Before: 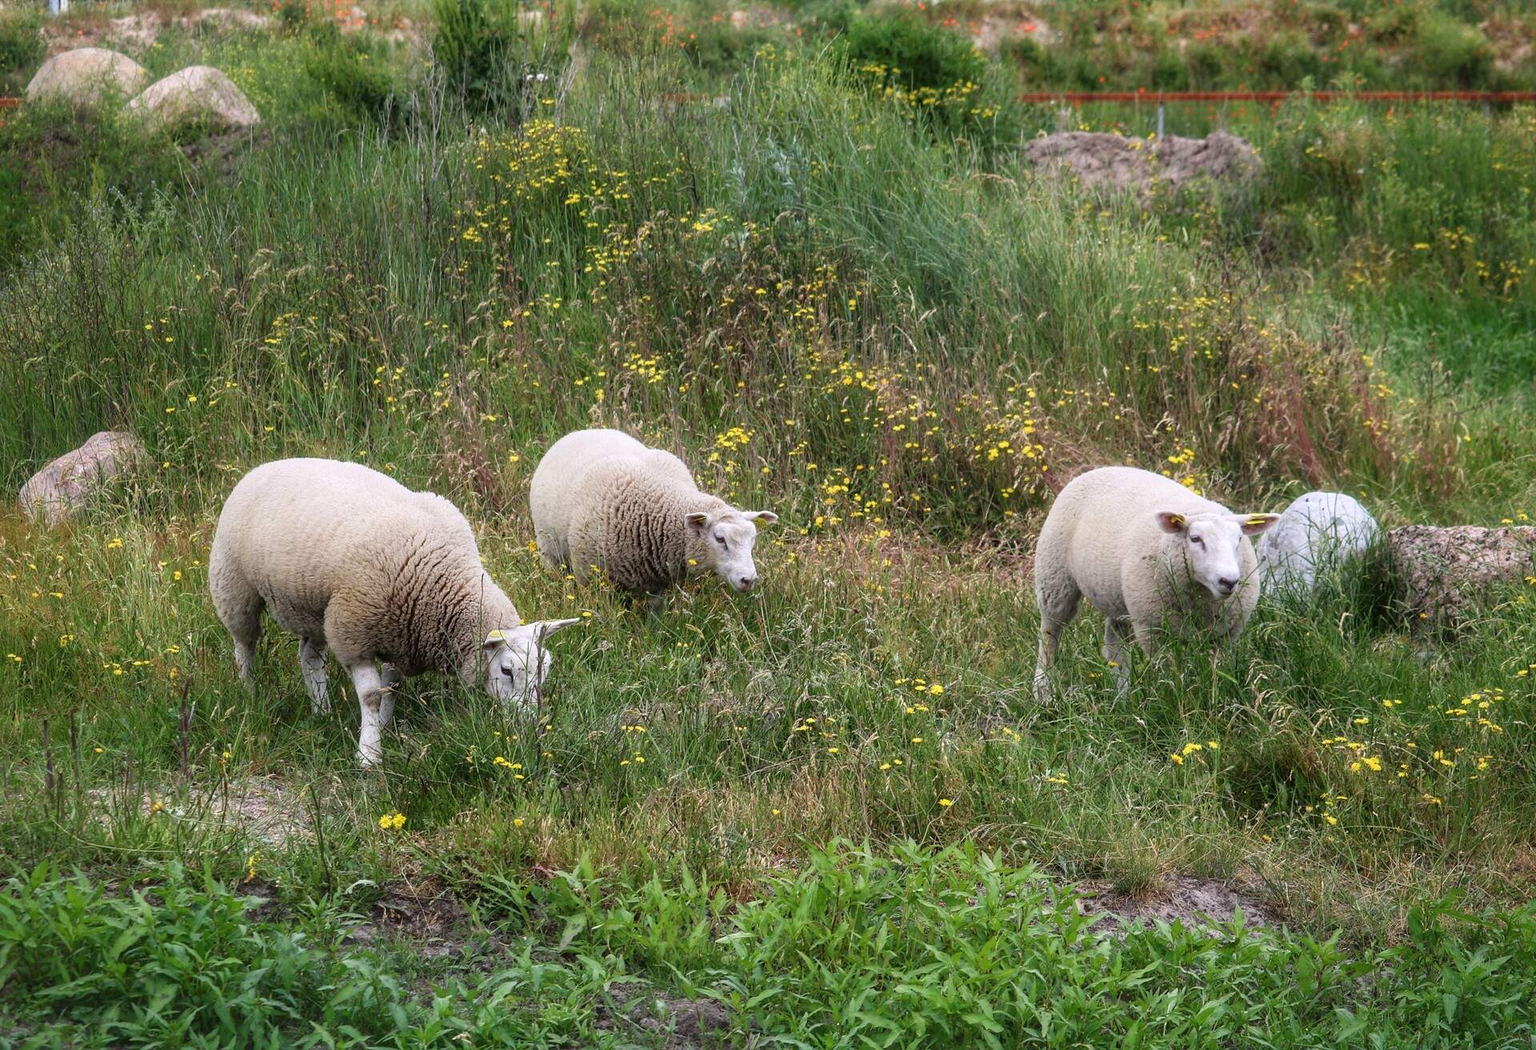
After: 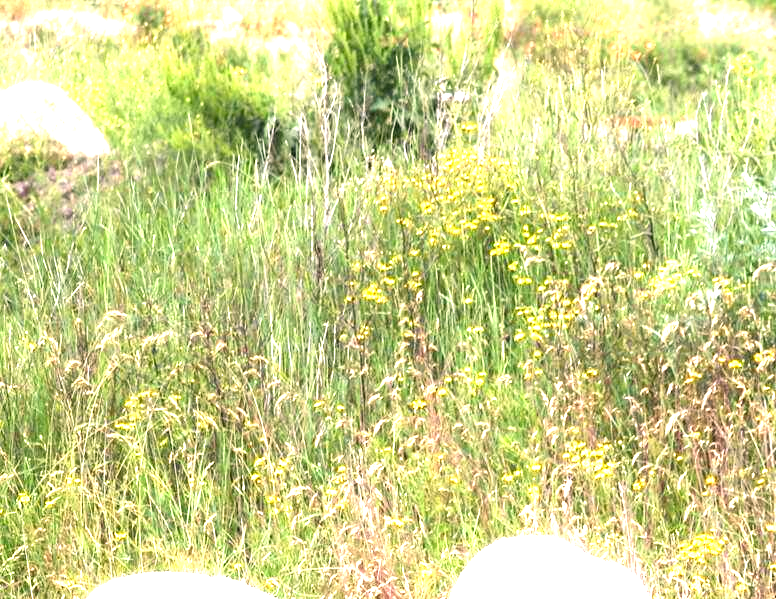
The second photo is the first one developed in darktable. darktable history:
color correction: highlights a* 7.72, highlights b* 4.11
crop and rotate: left 11.28%, top 0.087%, right 48.286%, bottom 54.209%
exposure: black level correction 0, exposure 2.398 EV, compensate highlight preservation false
